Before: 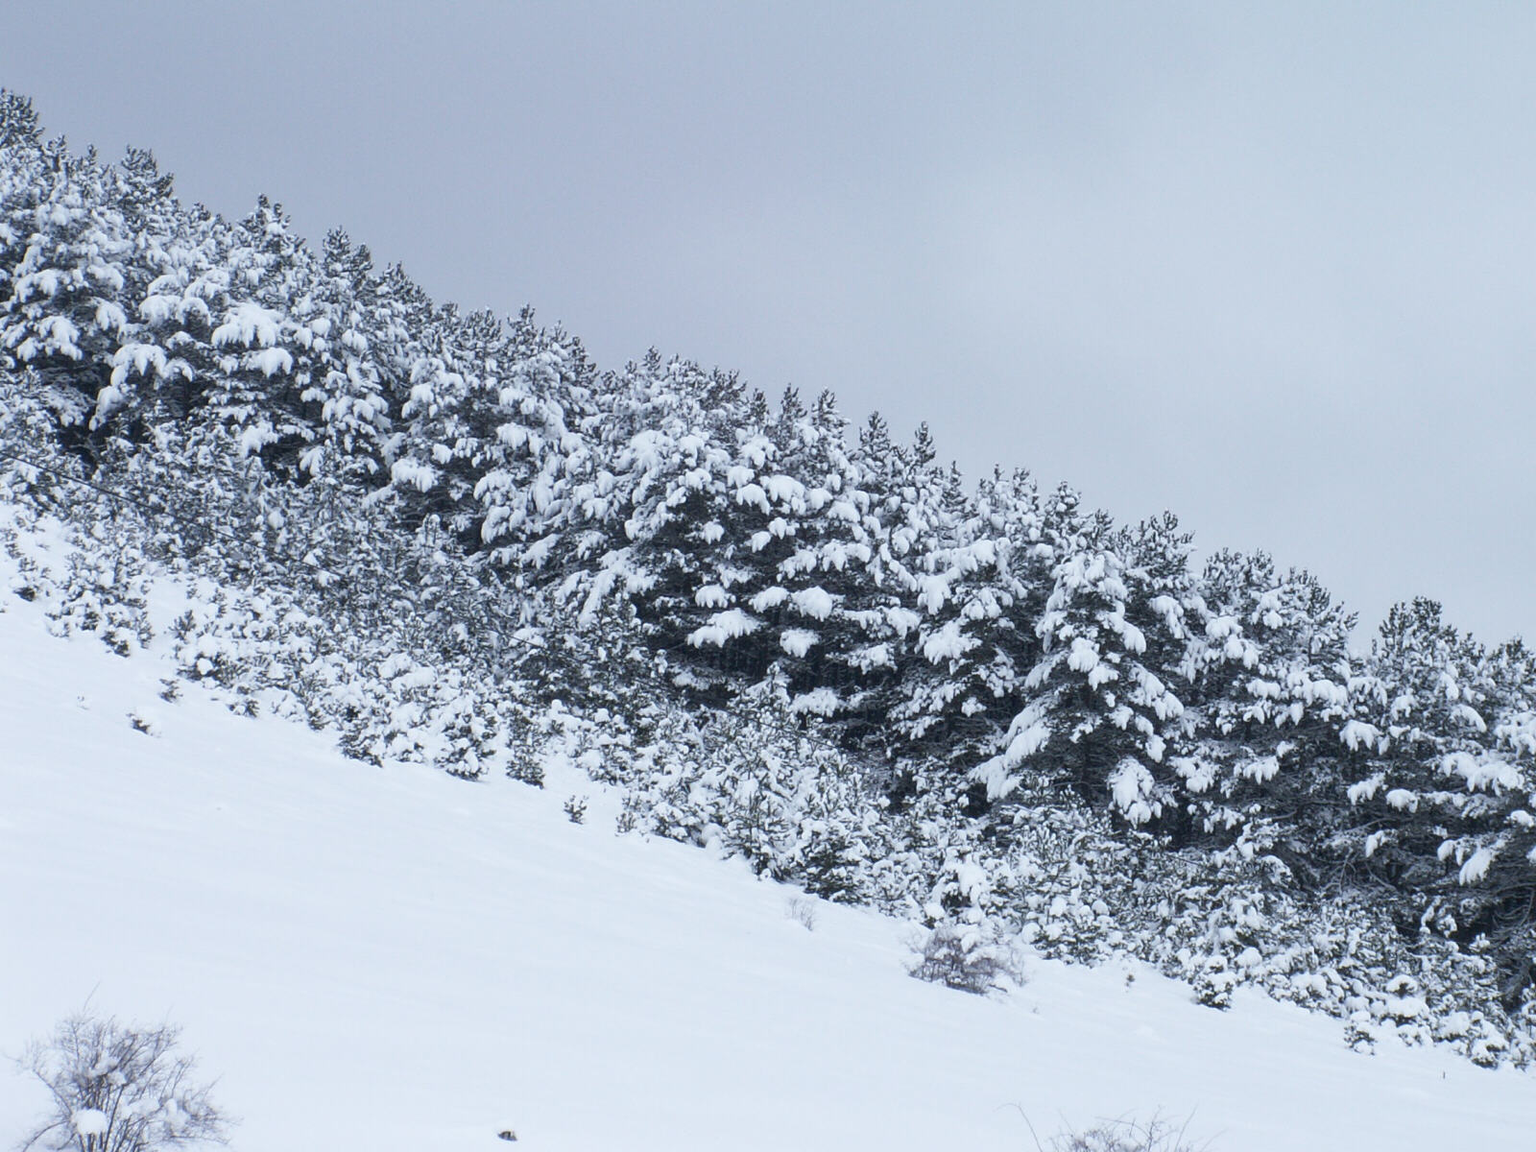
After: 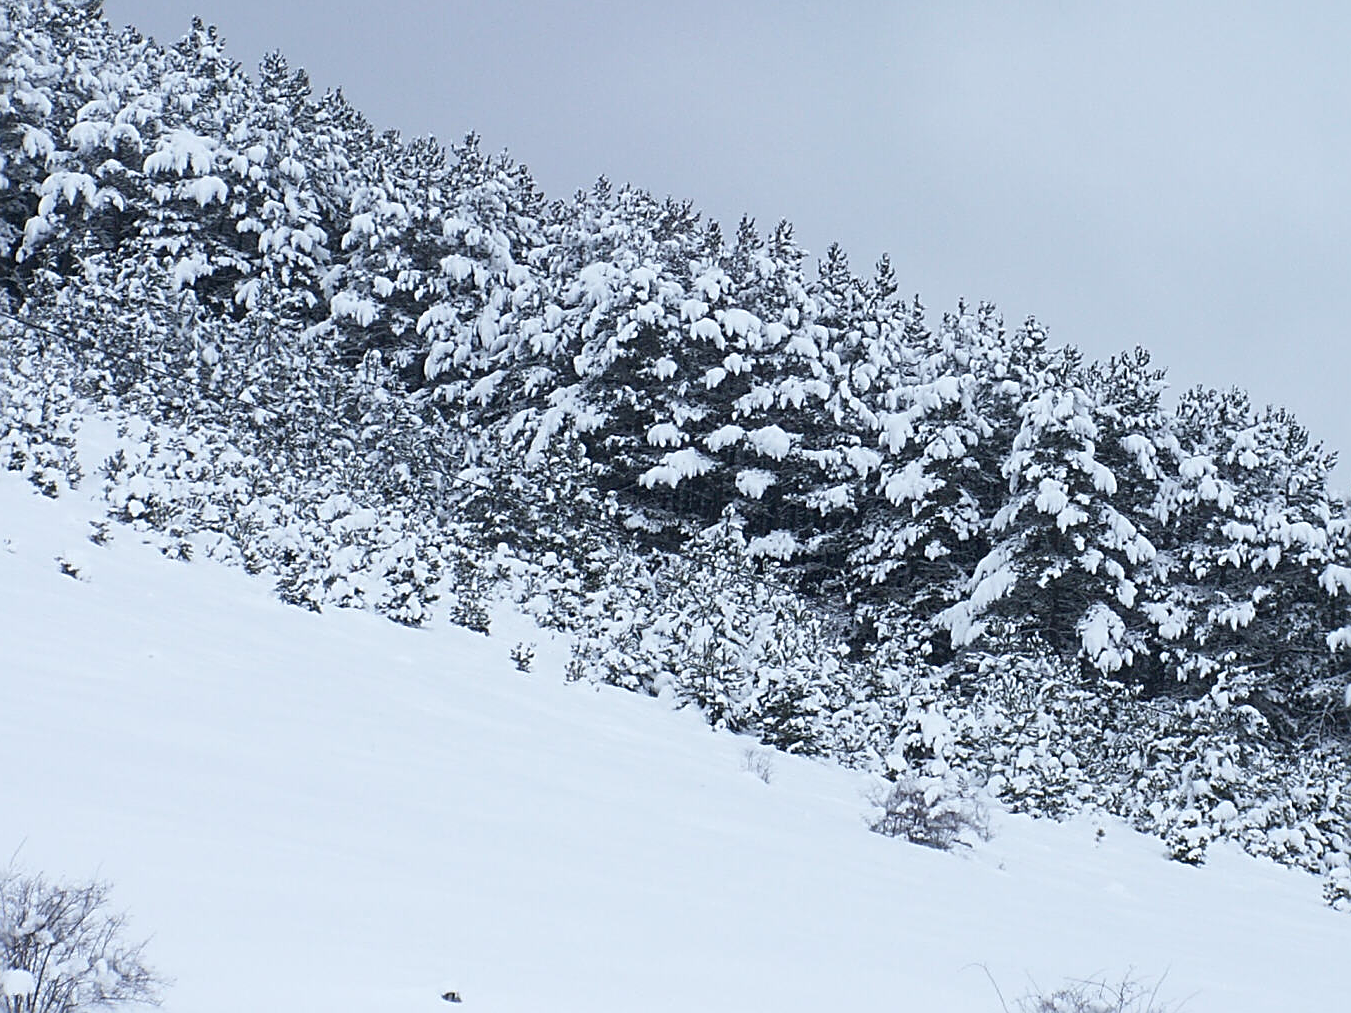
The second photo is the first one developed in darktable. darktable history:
sharpen: radius 2.584, amount 0.688
crop and rotate: left 4.842%, top 15.51%, right 10.668%
white balance: red 0.986, blue 1.01
